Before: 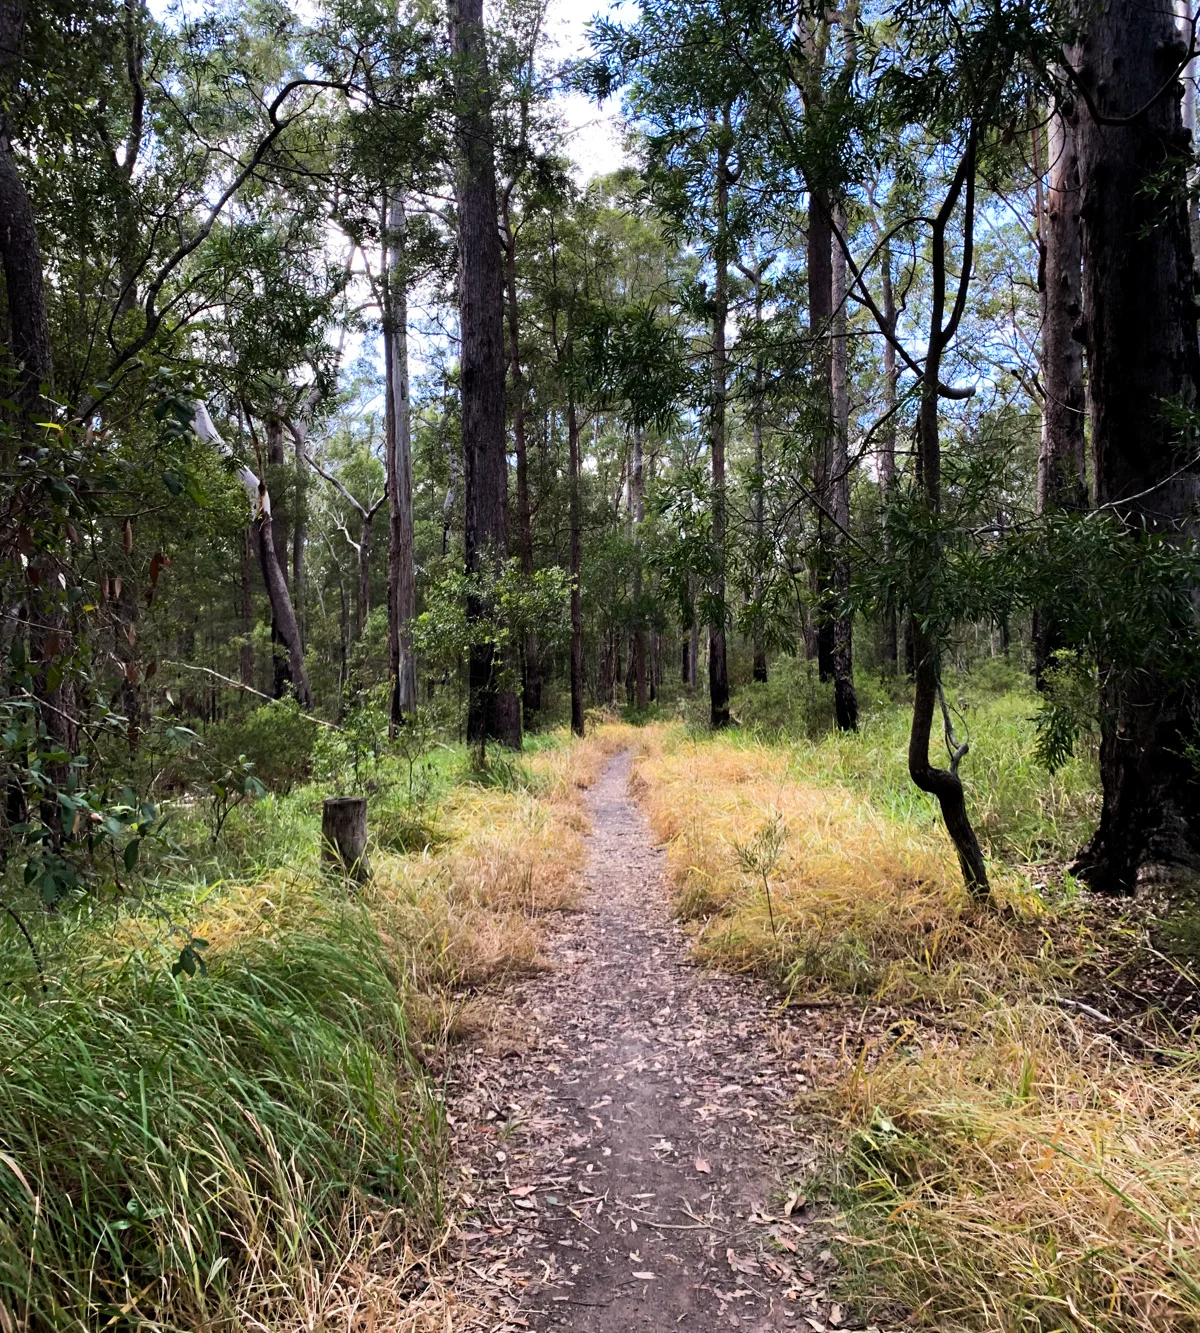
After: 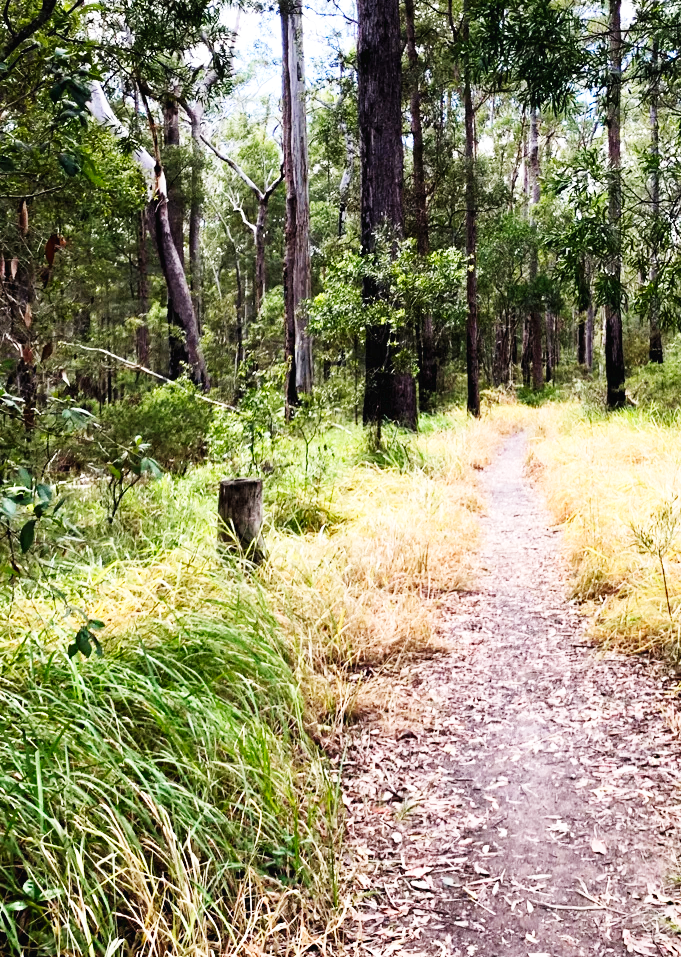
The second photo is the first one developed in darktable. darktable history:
crop: left 8.691%, top 23.941%, right 34.494%, bottom 4.231%
base curve: curves: ch0 [(0, 0.003) (0.001, 0.002) (0.006, 0.004) (0.02, 0.022) (0.048, 0.086) (0.094, 0.234) (0.162, 0.431) (0.258, 0.629) (0.385, 0.8) (0.548, 0.918) (0.751, 0.988) (1, 1)], preserve colors none
